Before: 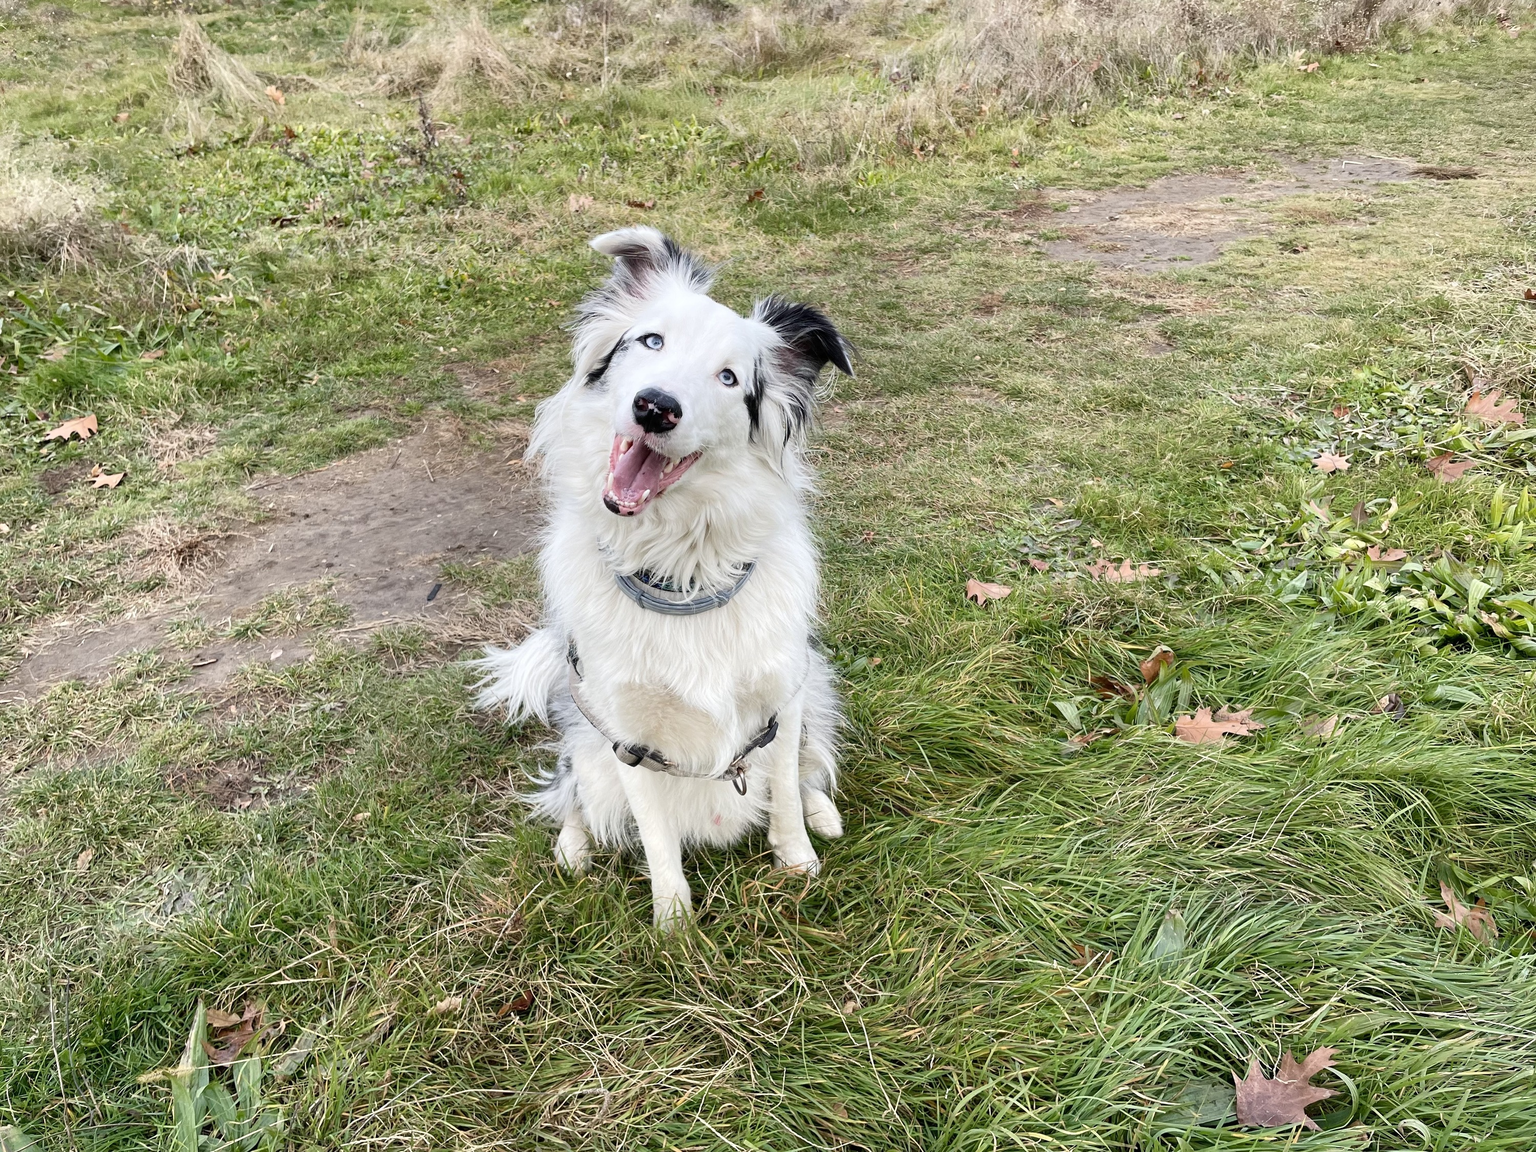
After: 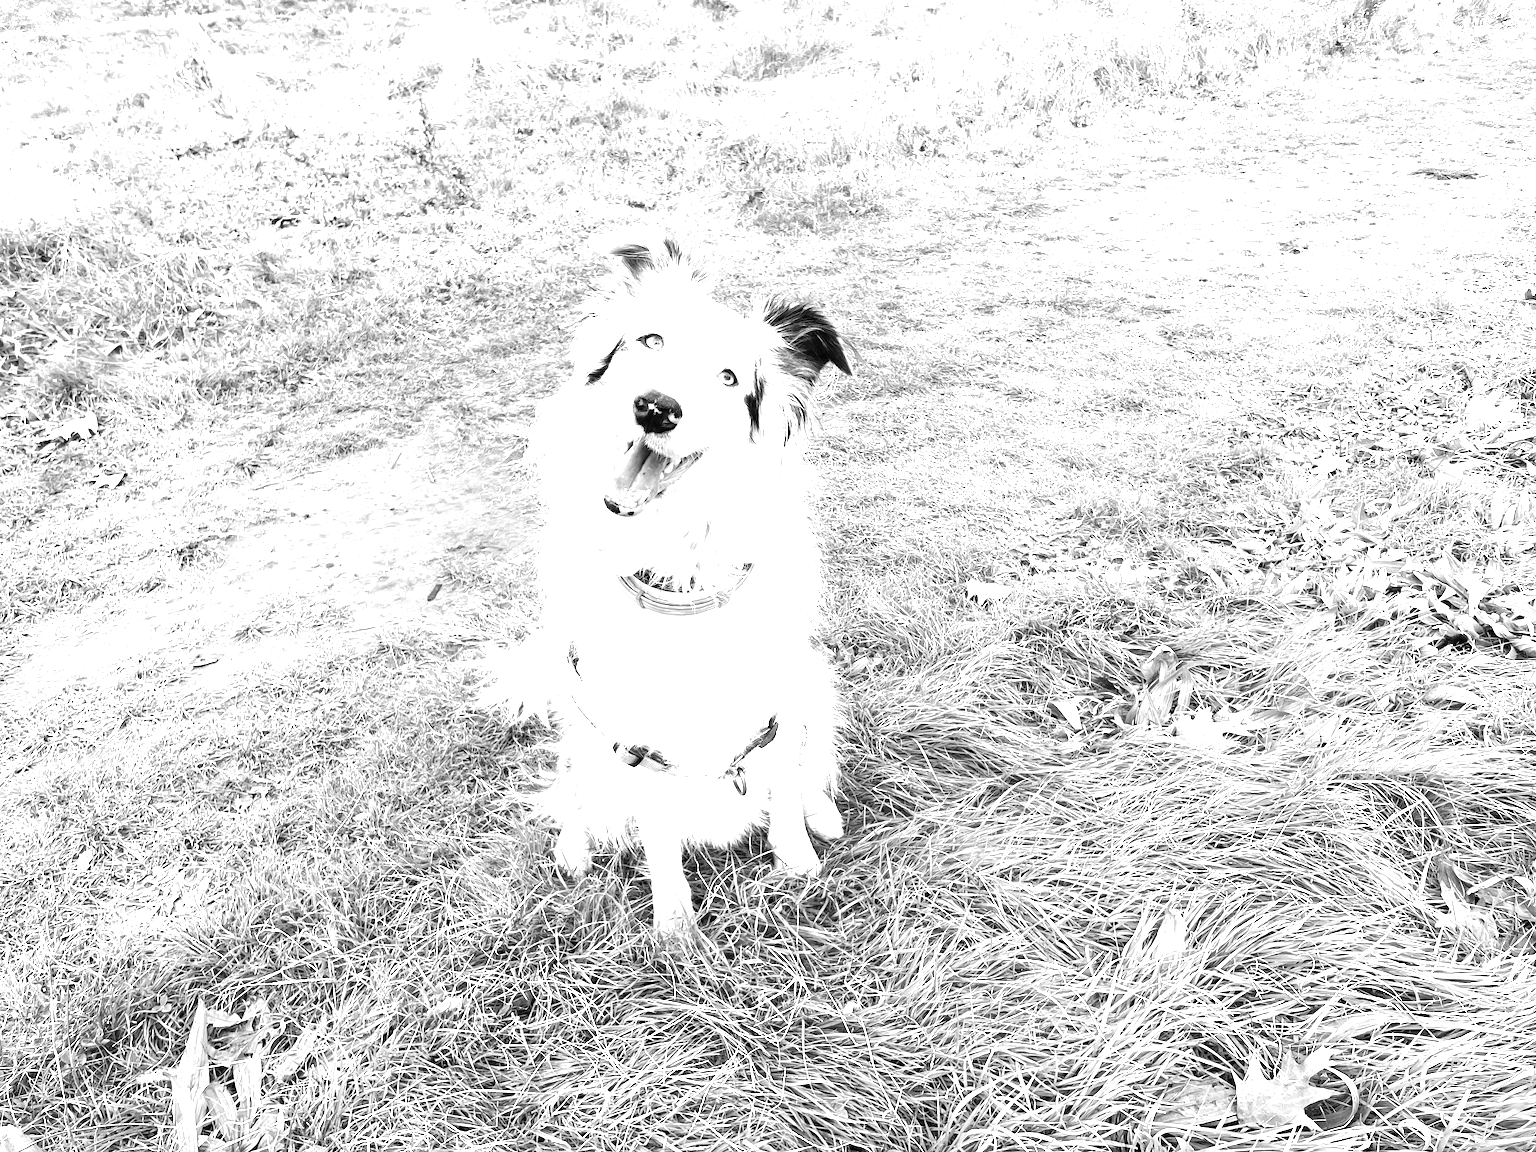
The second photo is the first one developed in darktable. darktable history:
exposure: exposure 1.089 EV, compensate highlight preservation false
contrast brightness saturation: brightness 0.13
monochrome: on, module defaults
tone equalizer: -8 EV -0.75 EV, -7 EV -0.7 EV, -6 EV -0.6 EV, -5 EV -0.4 EV, -3 EV 0.4 EV, -2 EV 0.6 EV, -1 EV 0.7 EV, +0 EV 0.75 EV, edges refinement/feathering 500, mask exposure compensation -1.57 EV, preserve details no
